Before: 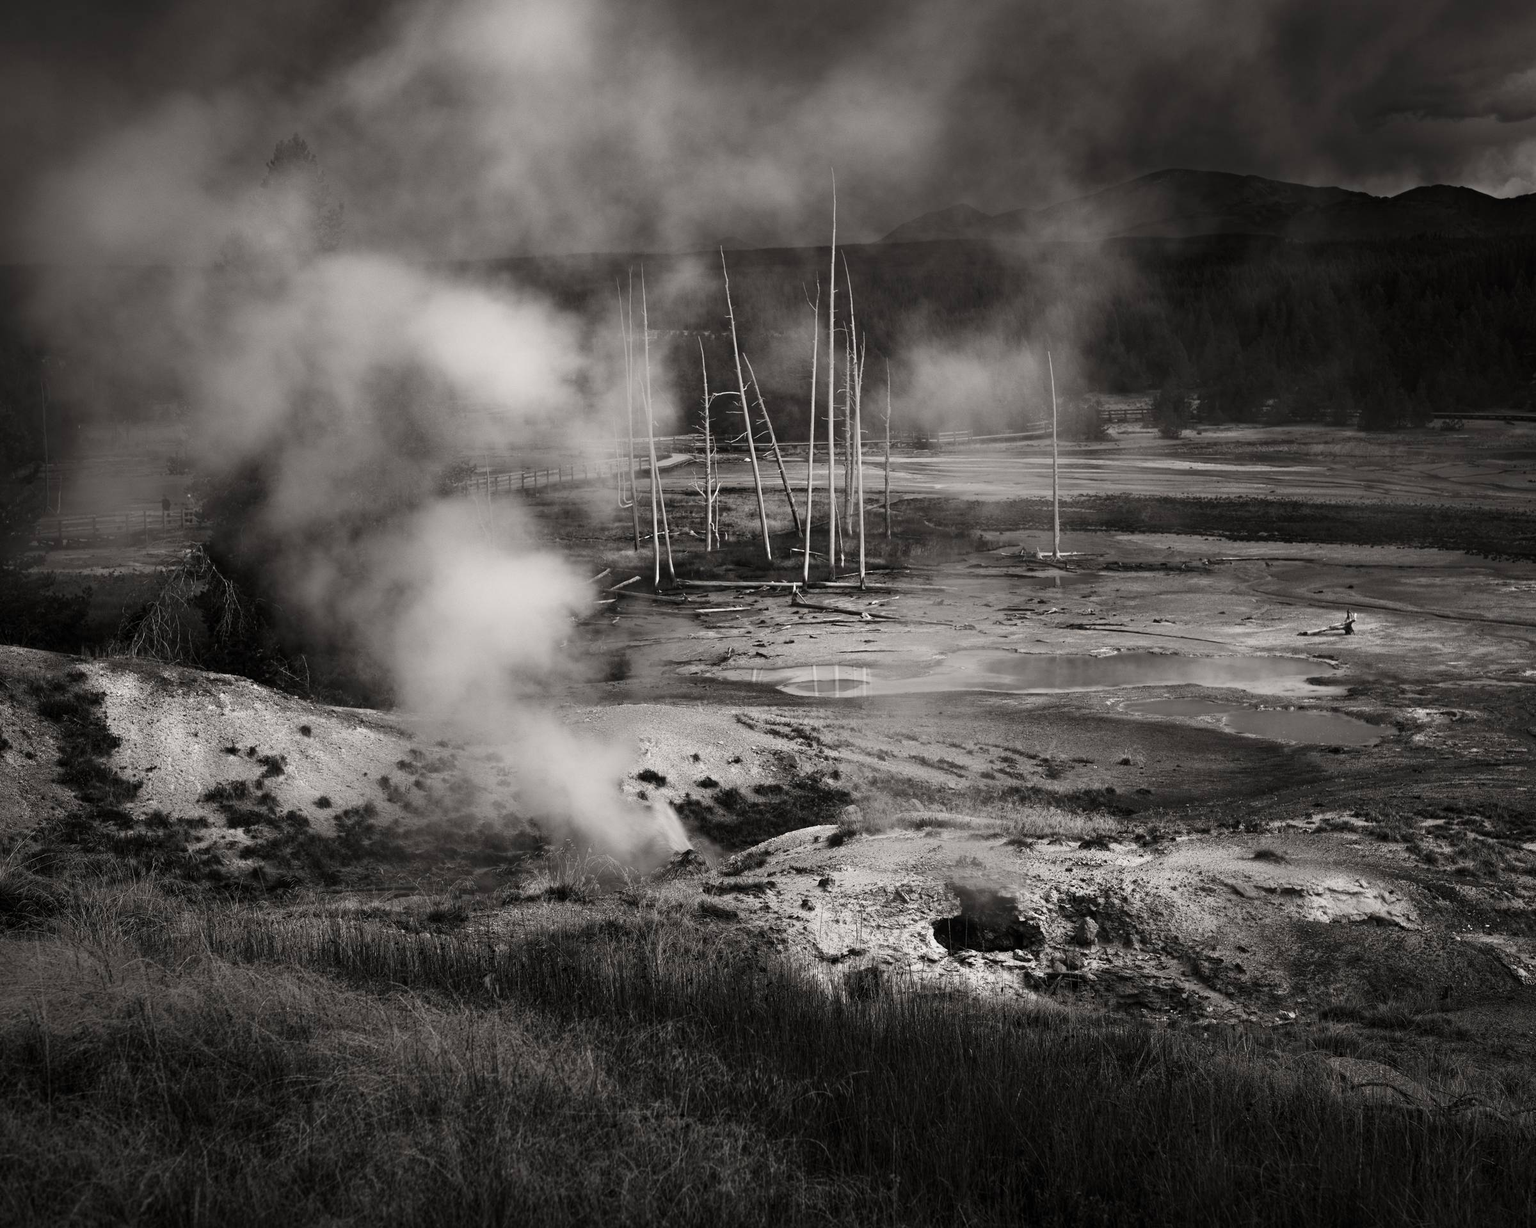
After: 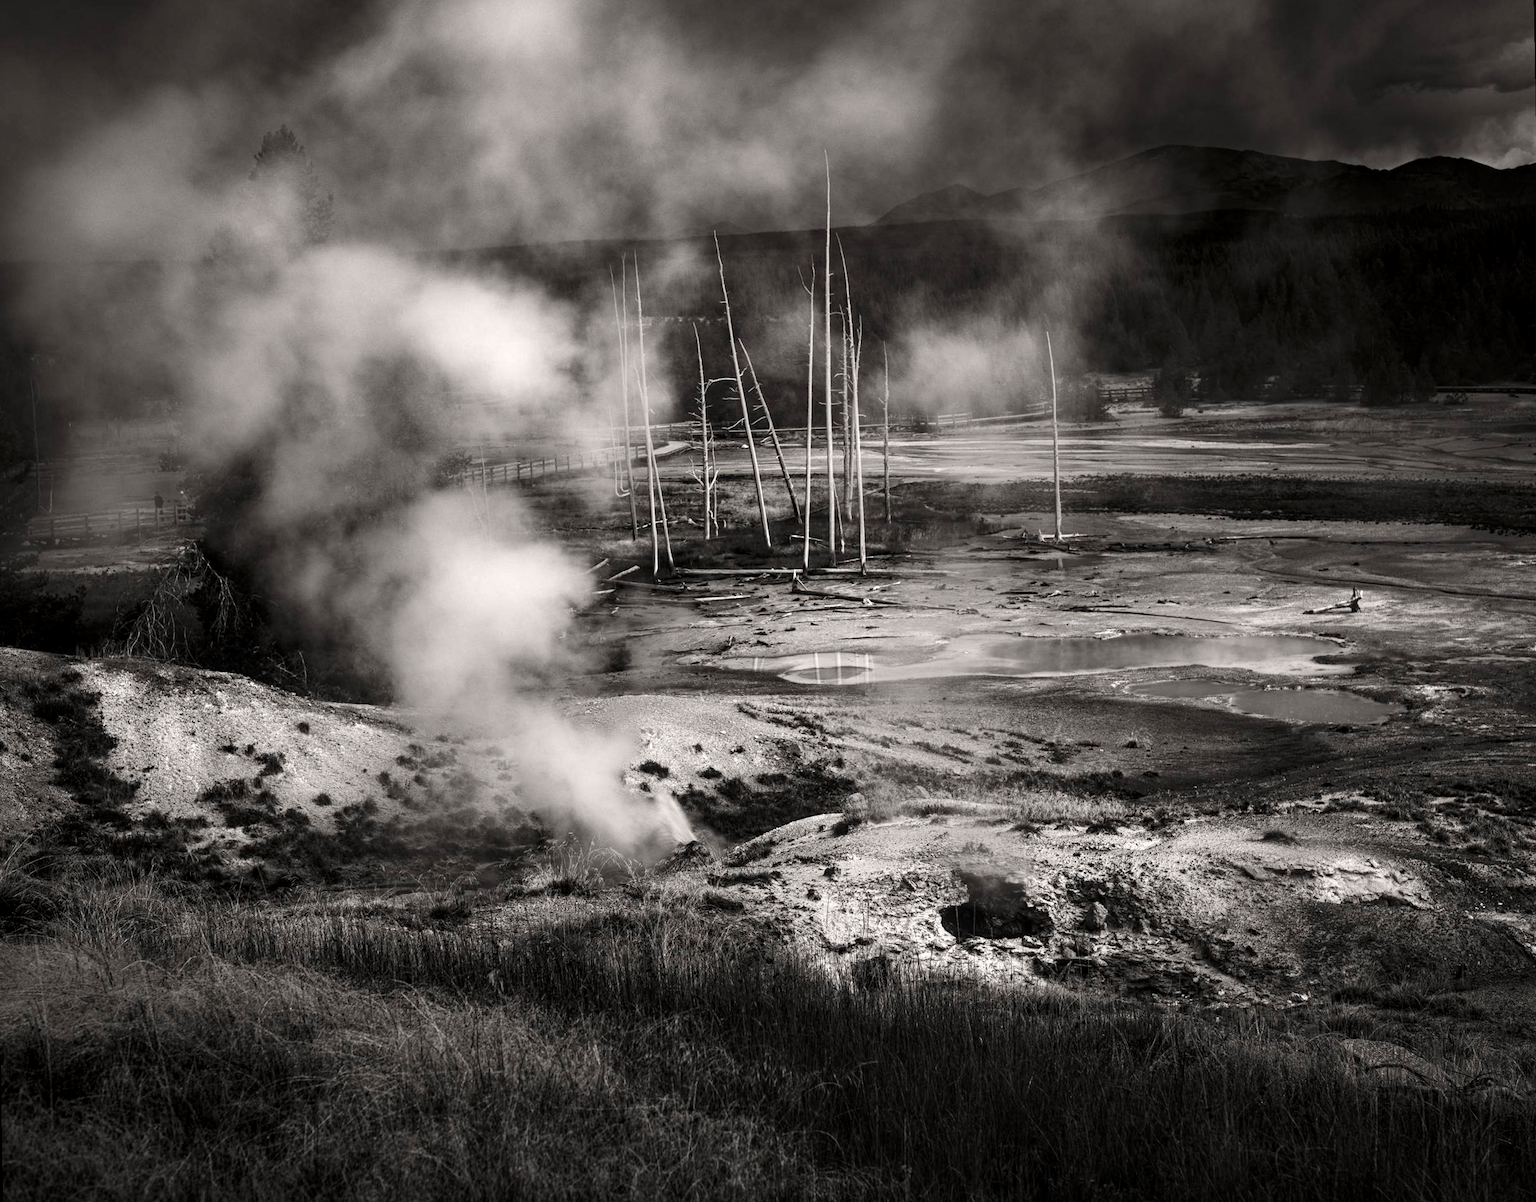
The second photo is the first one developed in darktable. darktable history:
local contrast: on, module defaults
tone equalizer: -8 EV -0.417 EV, -7 EV -0.389 EV, -6 EV -0.333 EV, -5 EV -0.222 EV, -3 EV 0.222 EV, -2 EV 0.333 EV, -1 EV 0.389 EV, +0 EV 0.417 EV, edges refinement/feathering 500, mask exposure compensation -1.57 EV, preserve details no
rotate and perspective: rotation -1°, crop left 0.011, crop right 0.989, crop top 0.025, crop bottom 0.975
shadows and highlights: shadows 5, soften with gaussian
color balance rgb: global vibrance 20%
